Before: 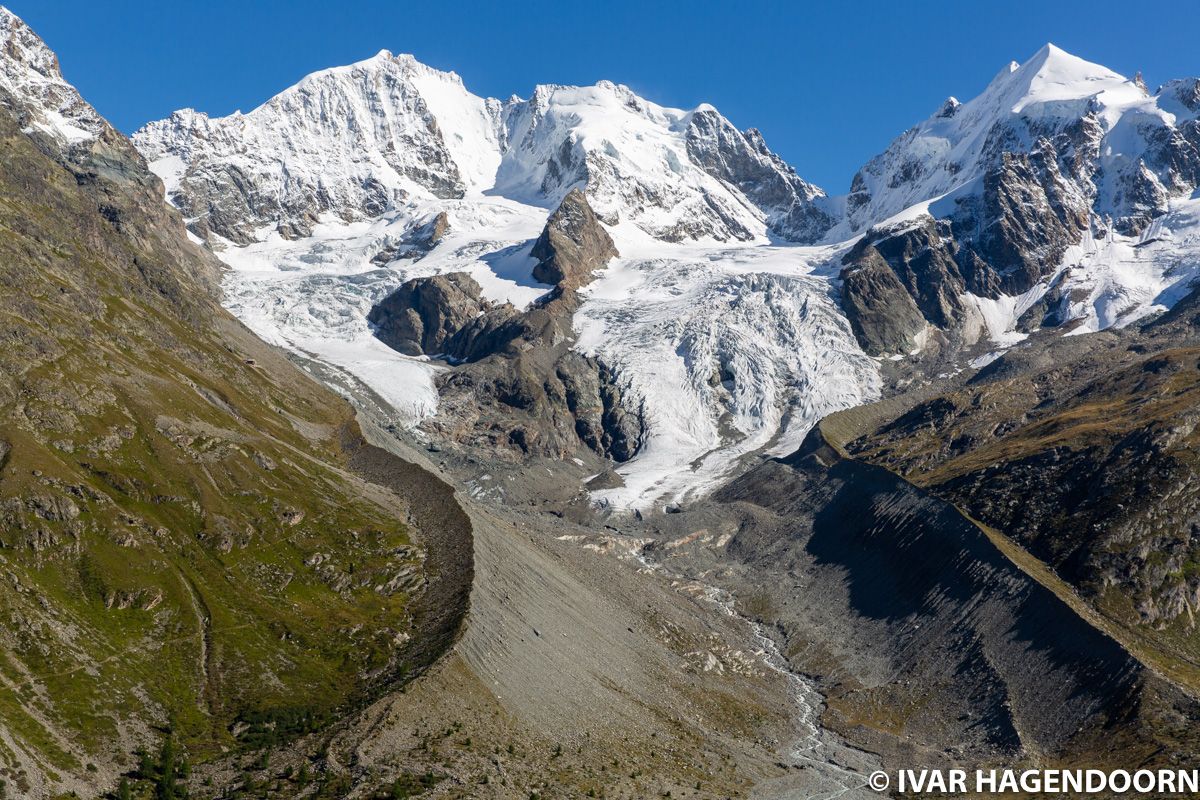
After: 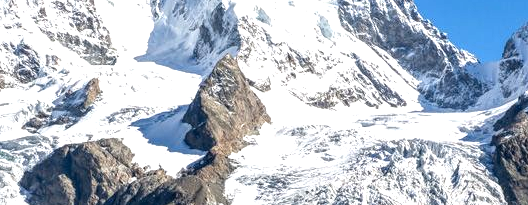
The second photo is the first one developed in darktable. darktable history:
exposure: exposure 0.644 EV, compensate exposure bias true, compensate highlight preservation false
local contrast: highlights 36%, detail 135%
crop: left 29.043%, top 16.843%, right 26.636%, bottom 57.488%
